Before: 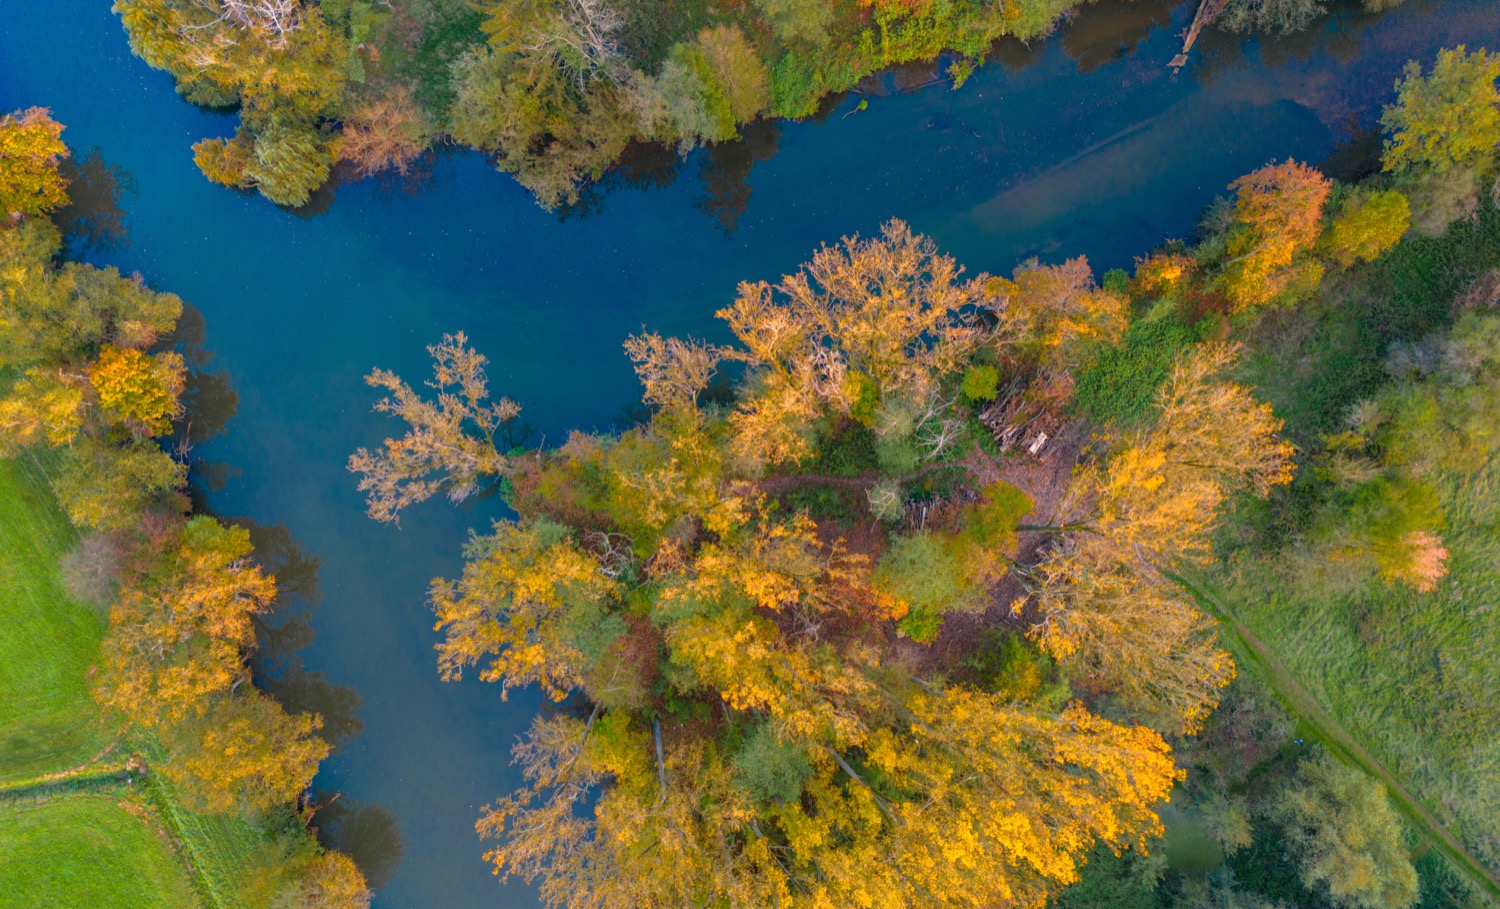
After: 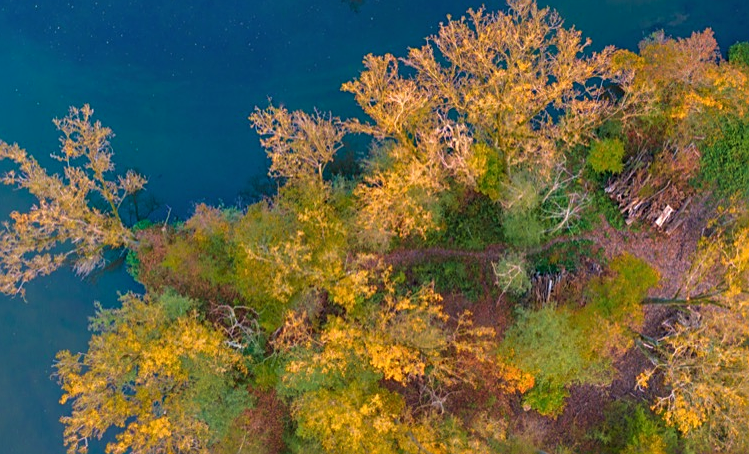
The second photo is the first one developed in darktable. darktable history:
shadows and highlights: shadows 20.55, highlights -20.99, soften with gaussian
sharpen: on, module defaults
crop: left 25%, top 25%, right 25%, bottom 25%
velvia: on, module defaults
